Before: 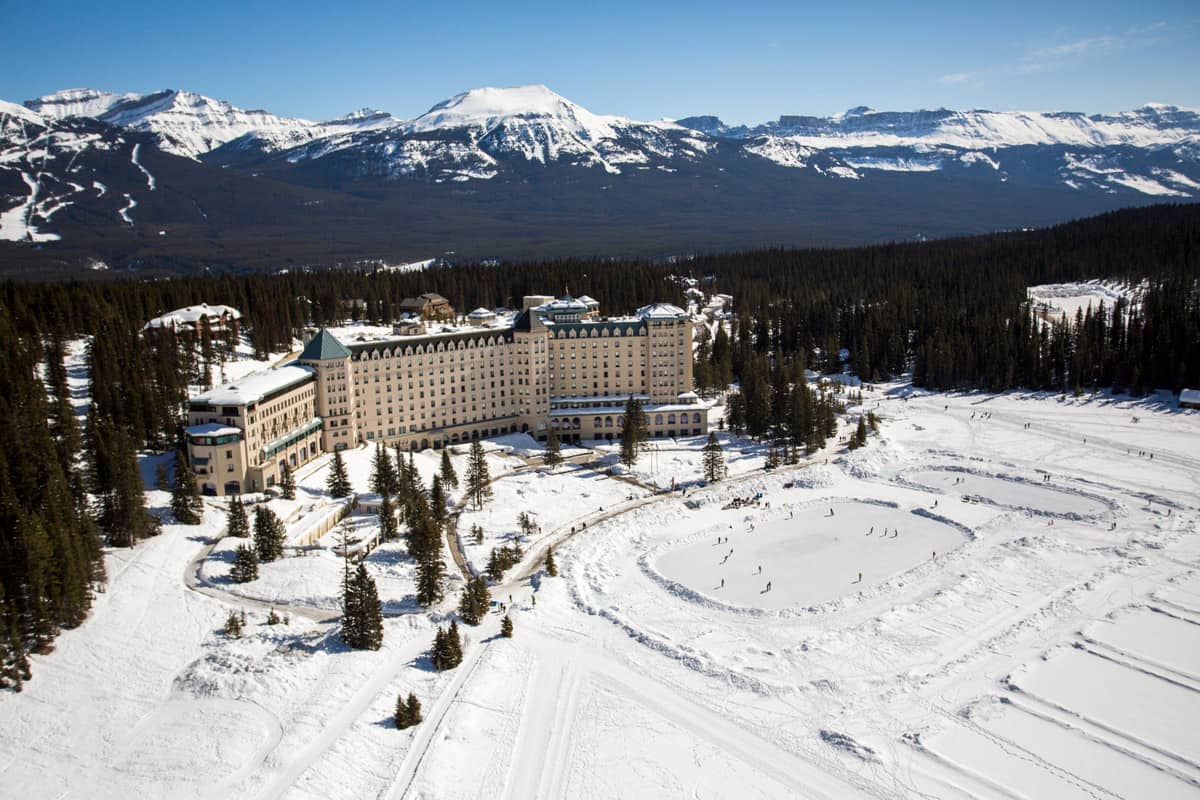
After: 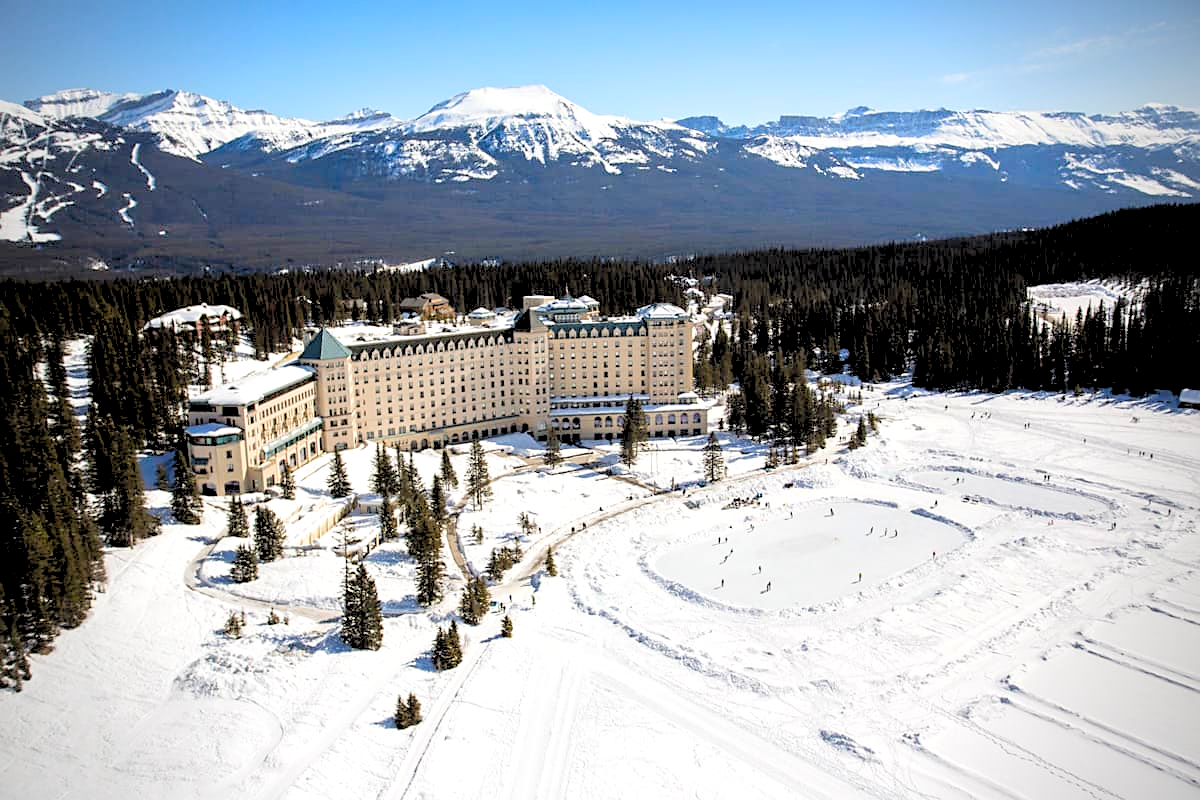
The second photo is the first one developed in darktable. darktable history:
vignetting: fall-off radius 60.65%
sharpen: radius 1.864, amount 0.398, threshold 1.271
exposure: exposure 0.2 EV, compensate highlight preservation false
levels: levels [0.093, 0.434, 0.988]
